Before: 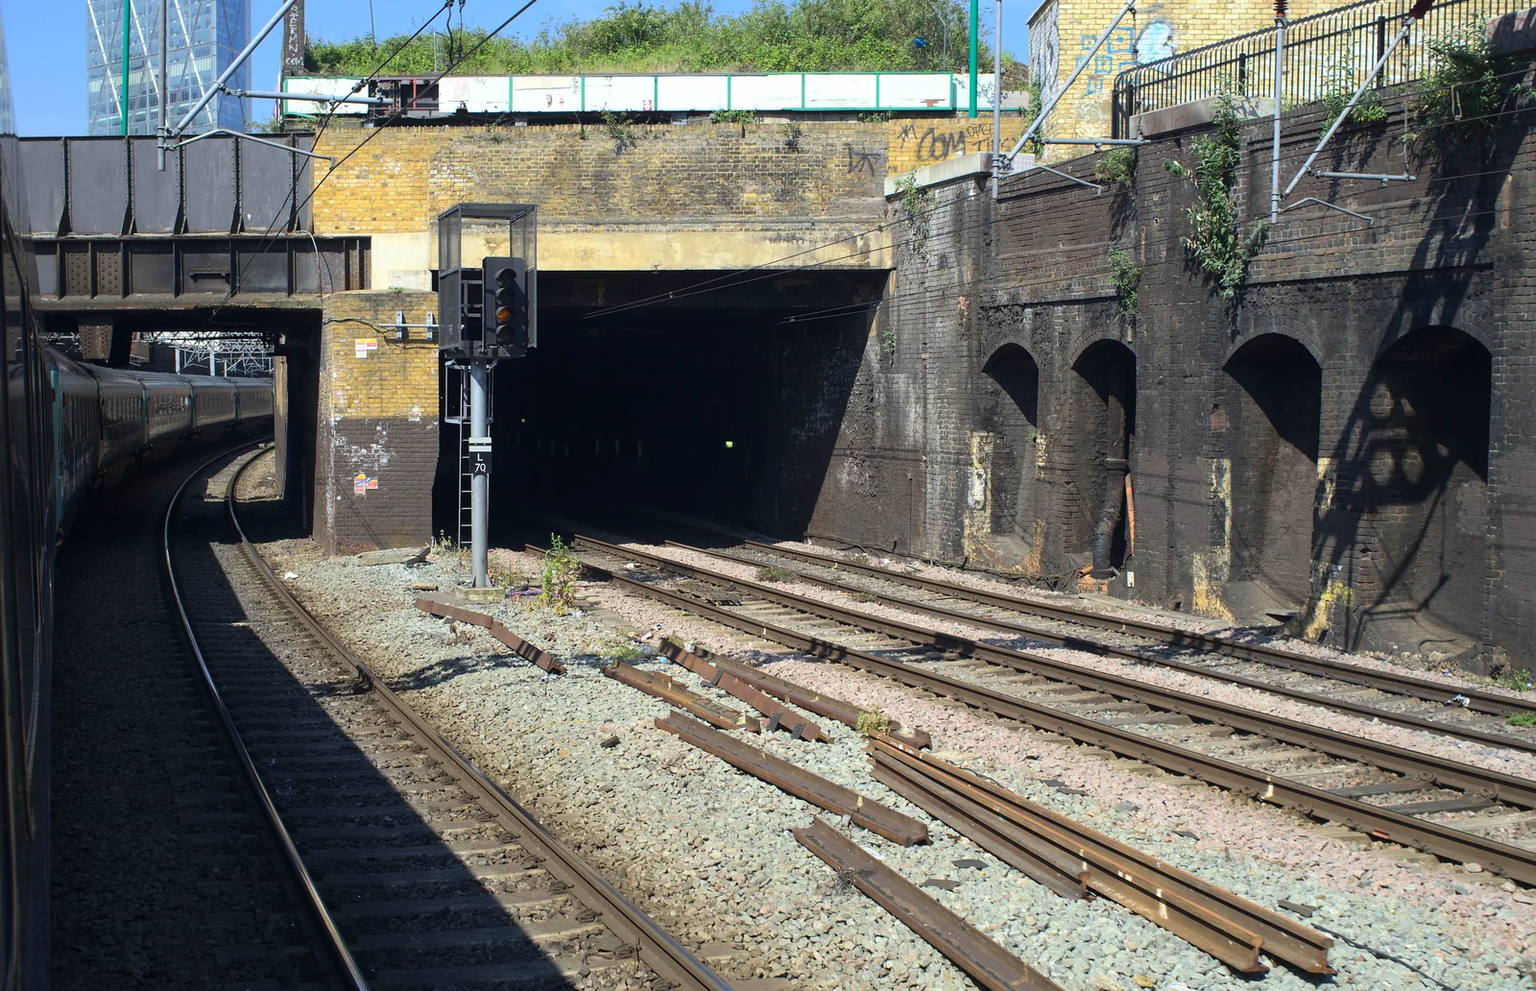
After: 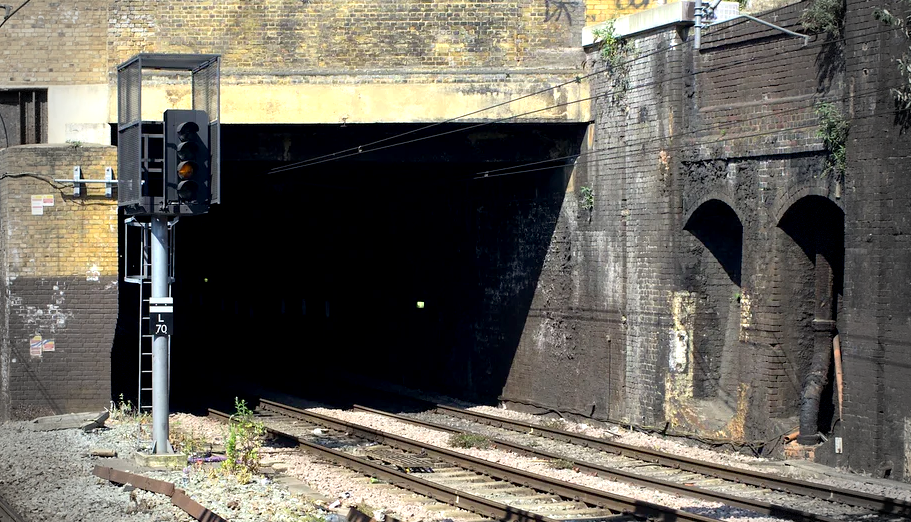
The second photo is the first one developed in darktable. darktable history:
vignetting: fall-off start 76.17%, fall-off radius 28.58%, saturation -0.647, width/height ratio 0.973, dithering 8-bit output
exposure: black level correction 0.008, exposure 0.1 EV, compensate highlight preservation false
crop: left 21.202%, top 15.387%, right 21.843%, bottom 33.966%
tone equalizer: -8 EV -0.412 EV, -7 EV -0.389 EV, -6 EV -0.31 EV, -5 EV -0.258 EV, -3 EV 0.241 EV, -2 EV 0.315 EV, -1 EV 0.39 EV, +0 EV 0.417 EV
